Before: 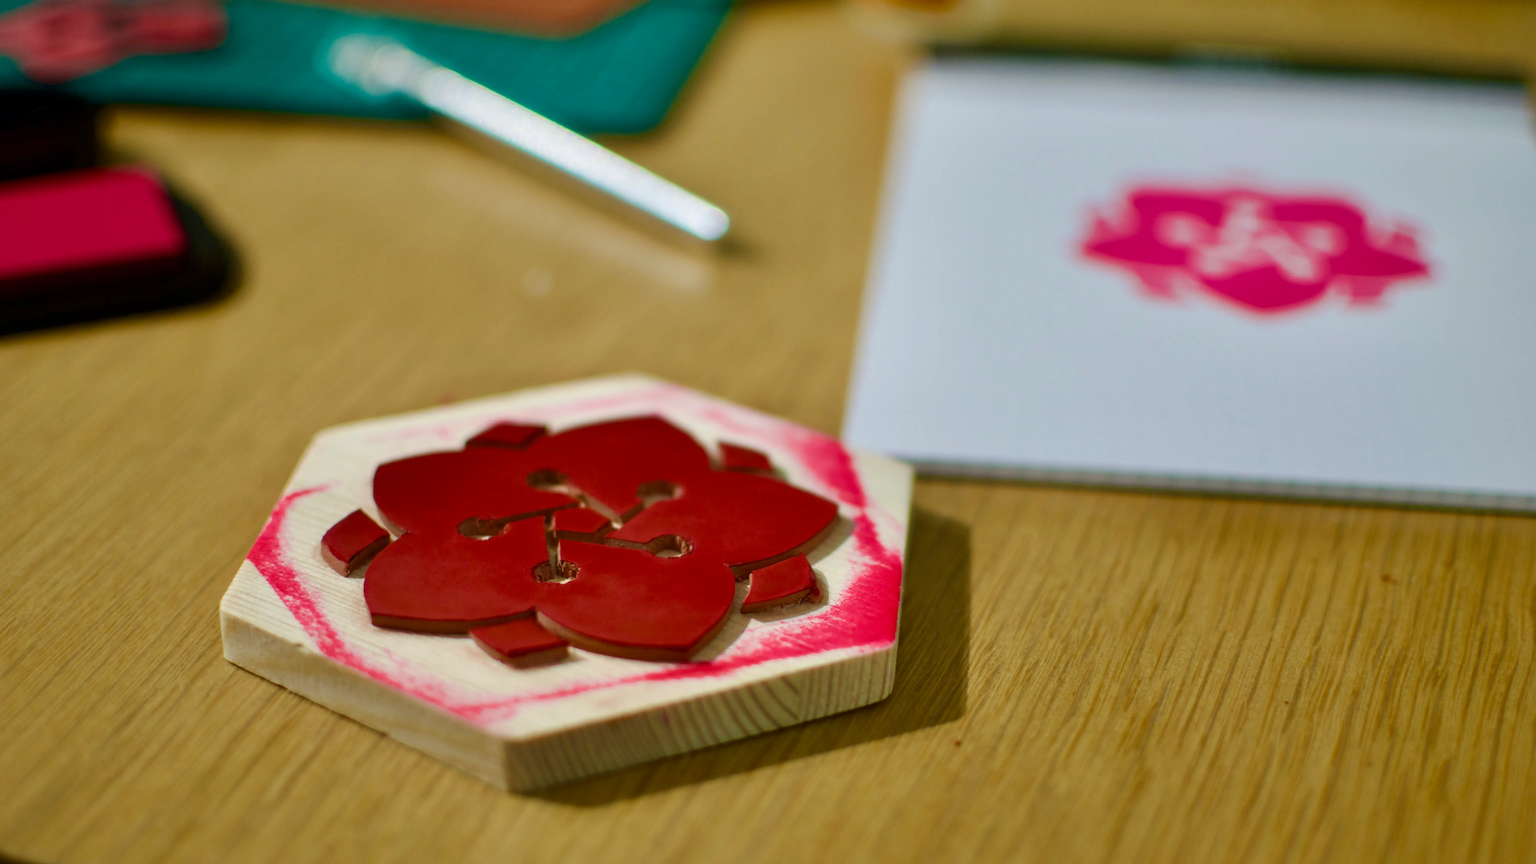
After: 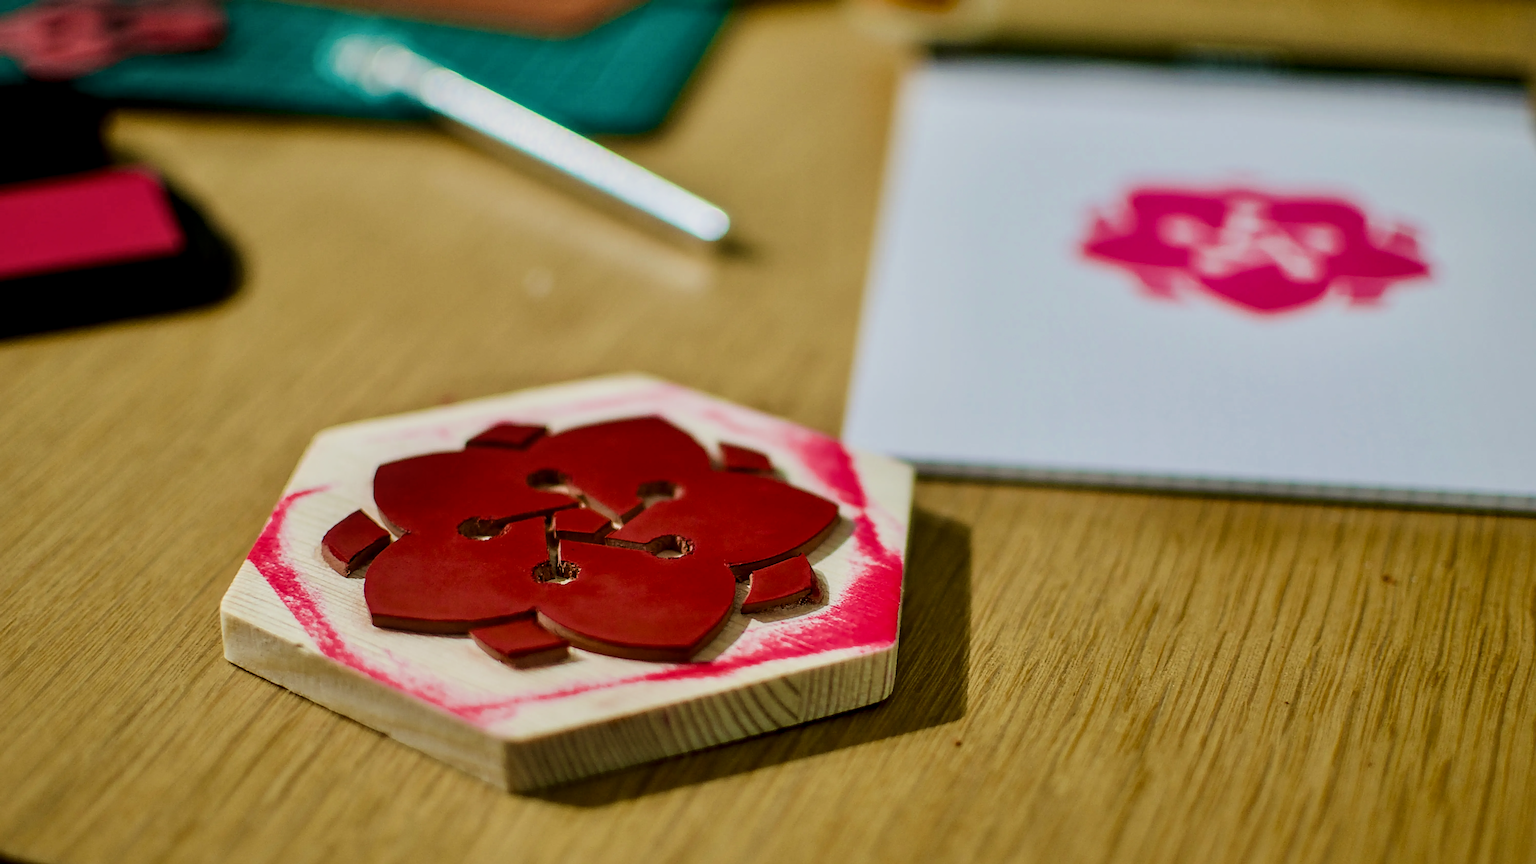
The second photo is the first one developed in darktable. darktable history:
local contrast: on, module defaults
filmic rgb: black relative exposure -7.5 EV, white relative exposure 5 EV, hardness 3.31, contrast 1.3, contrast in shadows safe
tone equalizer: on, module defaults
sharpen: radius 3.69, amount 0.928
